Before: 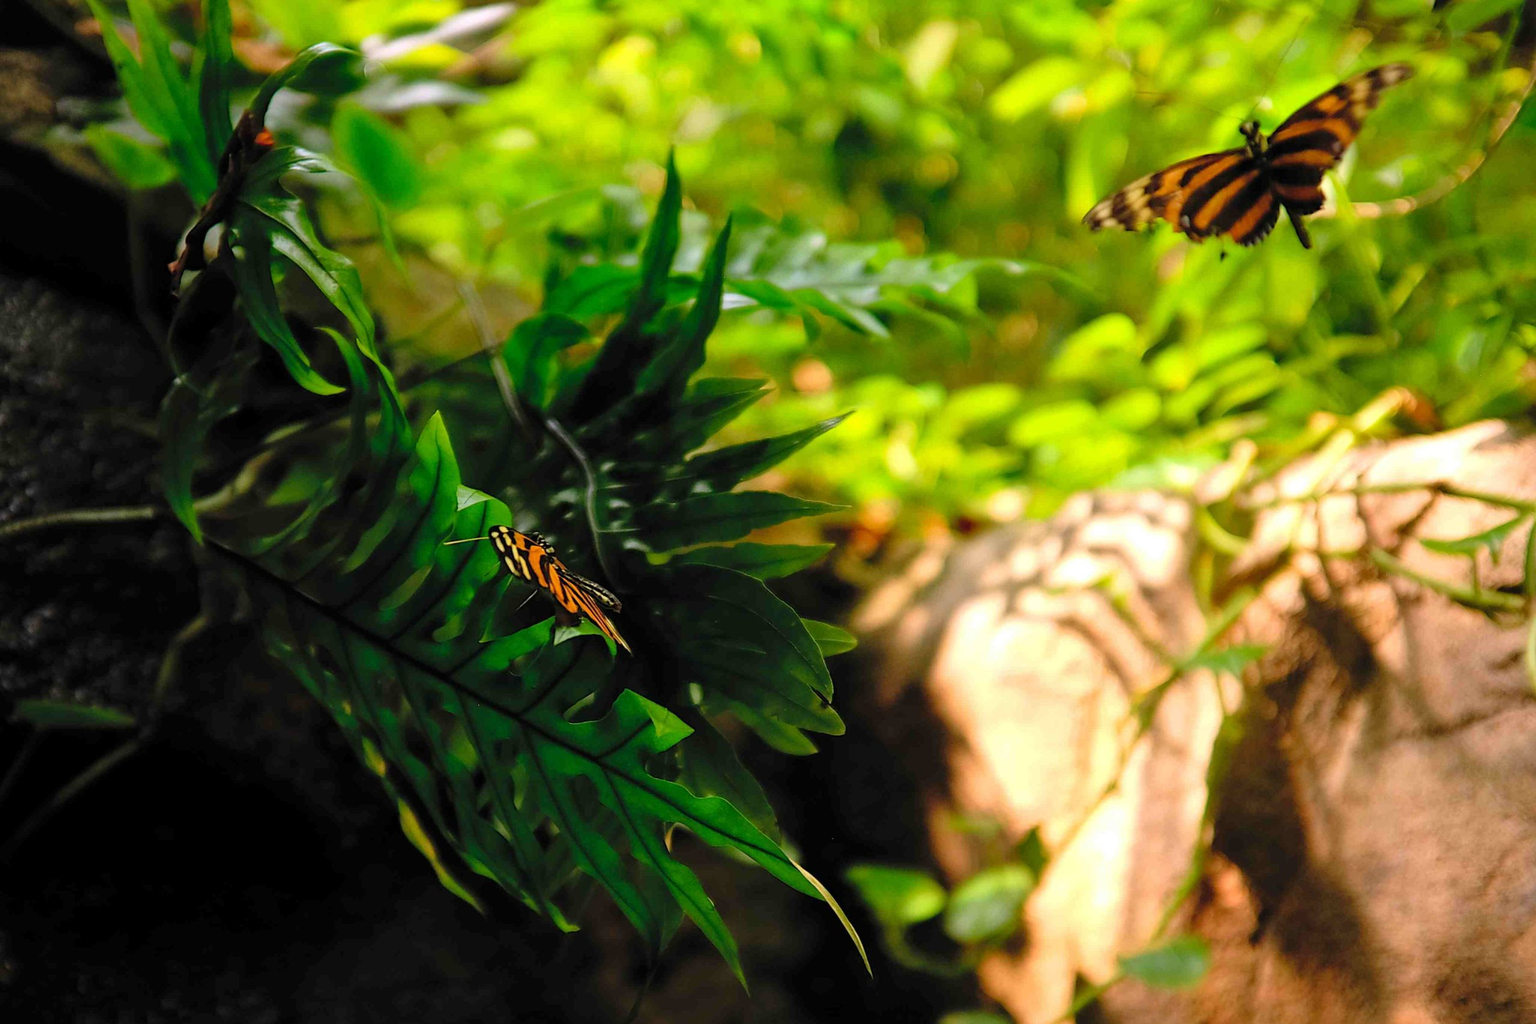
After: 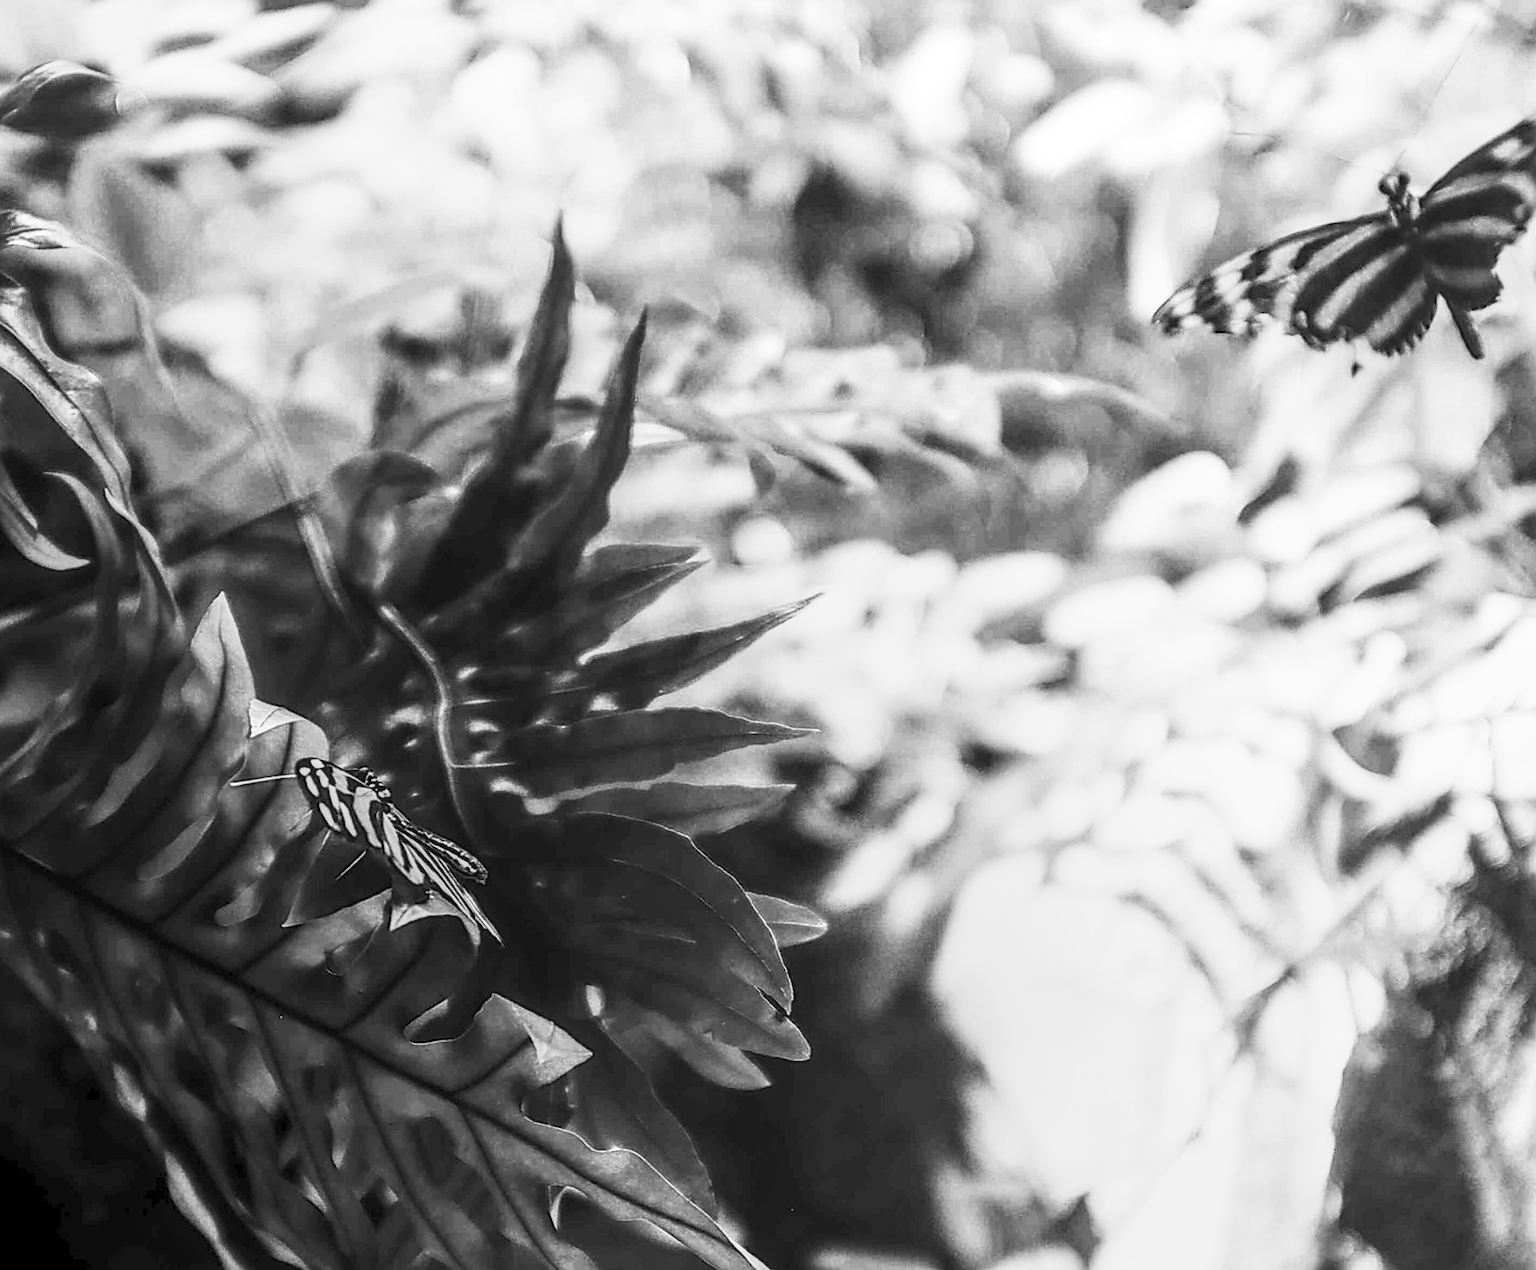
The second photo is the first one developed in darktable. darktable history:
sharpen: on, module defaults
contrast brightness saturation: contrast 0.53, brightness 0.47, saturation -1
local contrast: highlights 0%, shadows 0%, detail 133%
crop: left 18.479%, right 12.2%, bottom 13.971%
